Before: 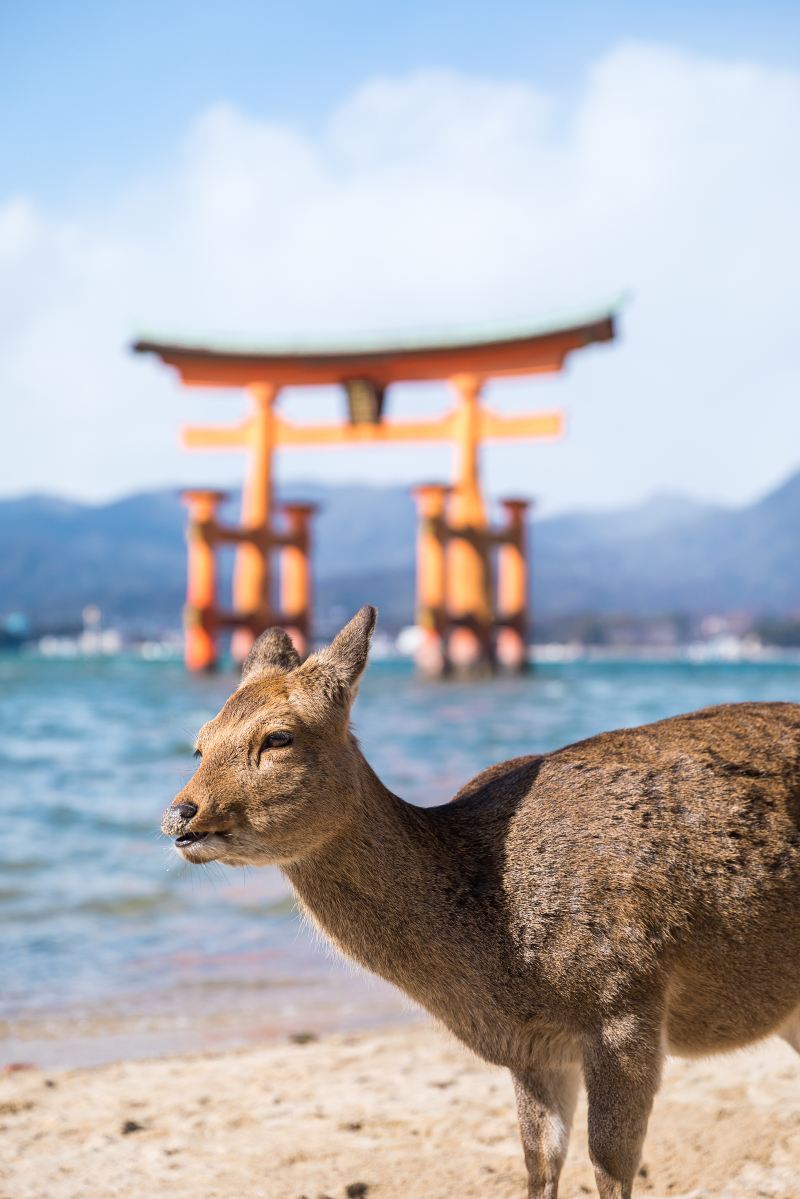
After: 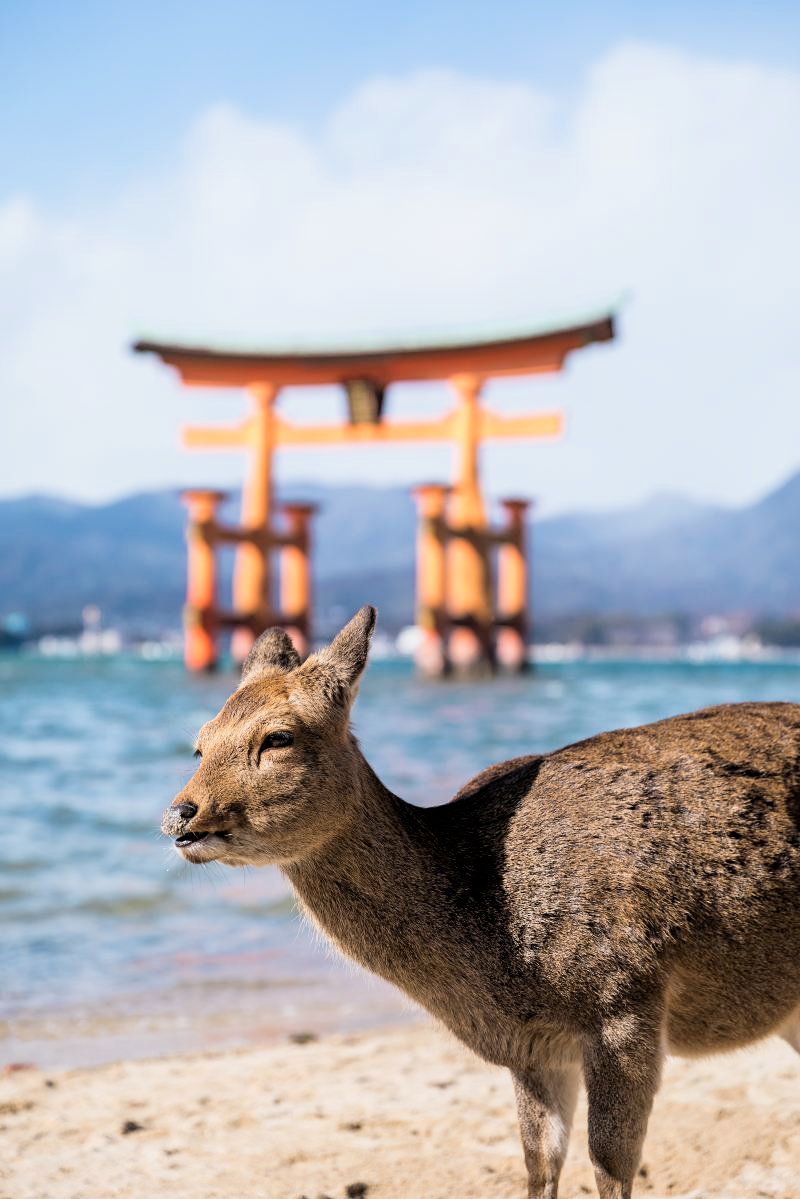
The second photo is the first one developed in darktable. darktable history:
filmic rgb: black relative exposure -4.96 EV, white relative exposure 2.84 EV, hardness 3.71
